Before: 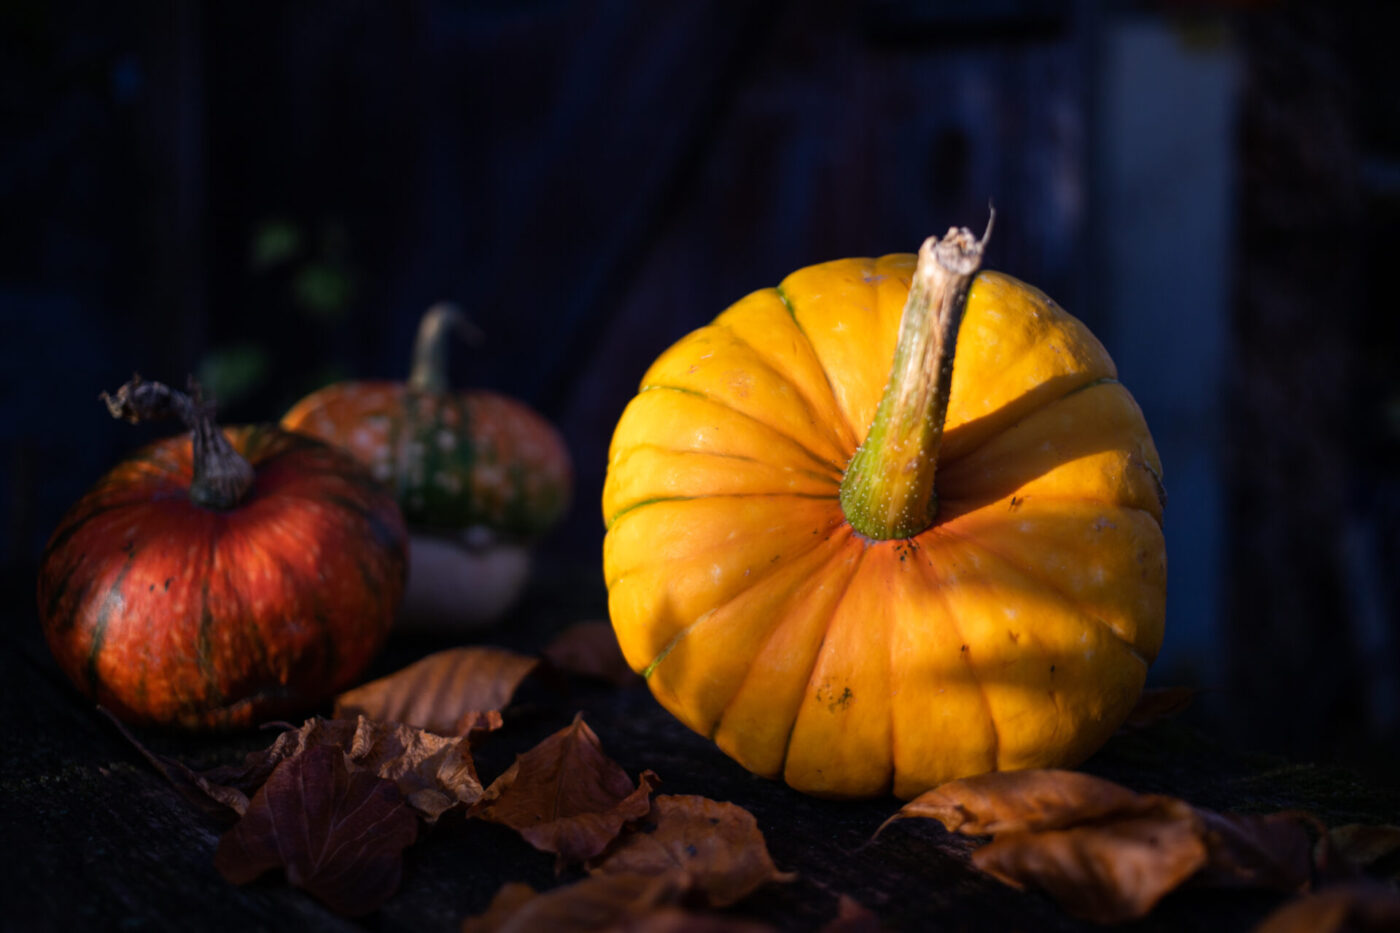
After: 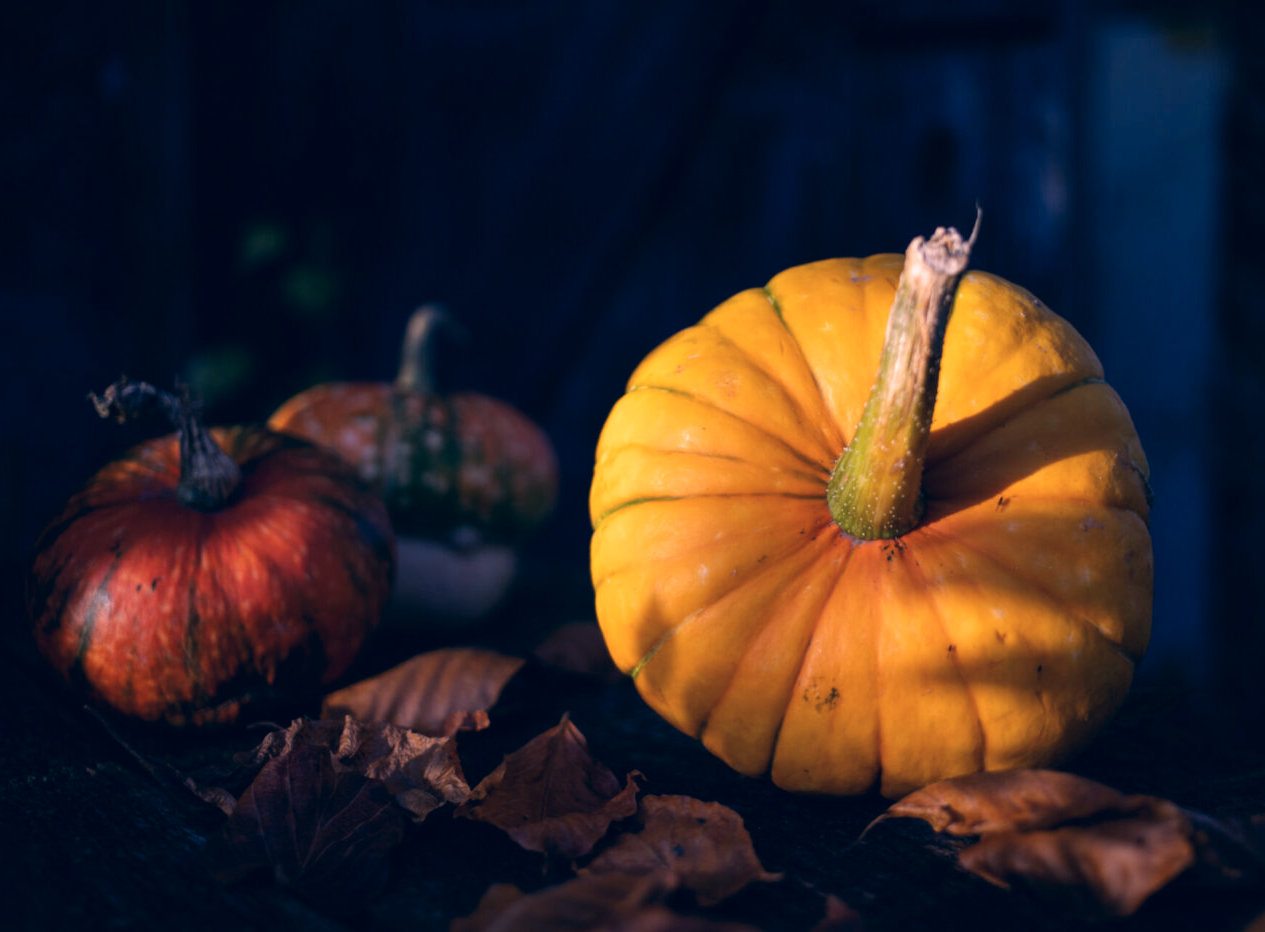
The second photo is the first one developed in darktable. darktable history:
crop and rotate: left 0.965%, right 8.65%
tone curve: curves: ch0 [(0, 0) (0.161, 0.144) (0.501, 0.497) (1, 1)], preserve colors none
color correction: highlights a* 14.05, highlights b* 5.76, shadows a* -5.95, shadows b* -15.22, saturation 0.867
